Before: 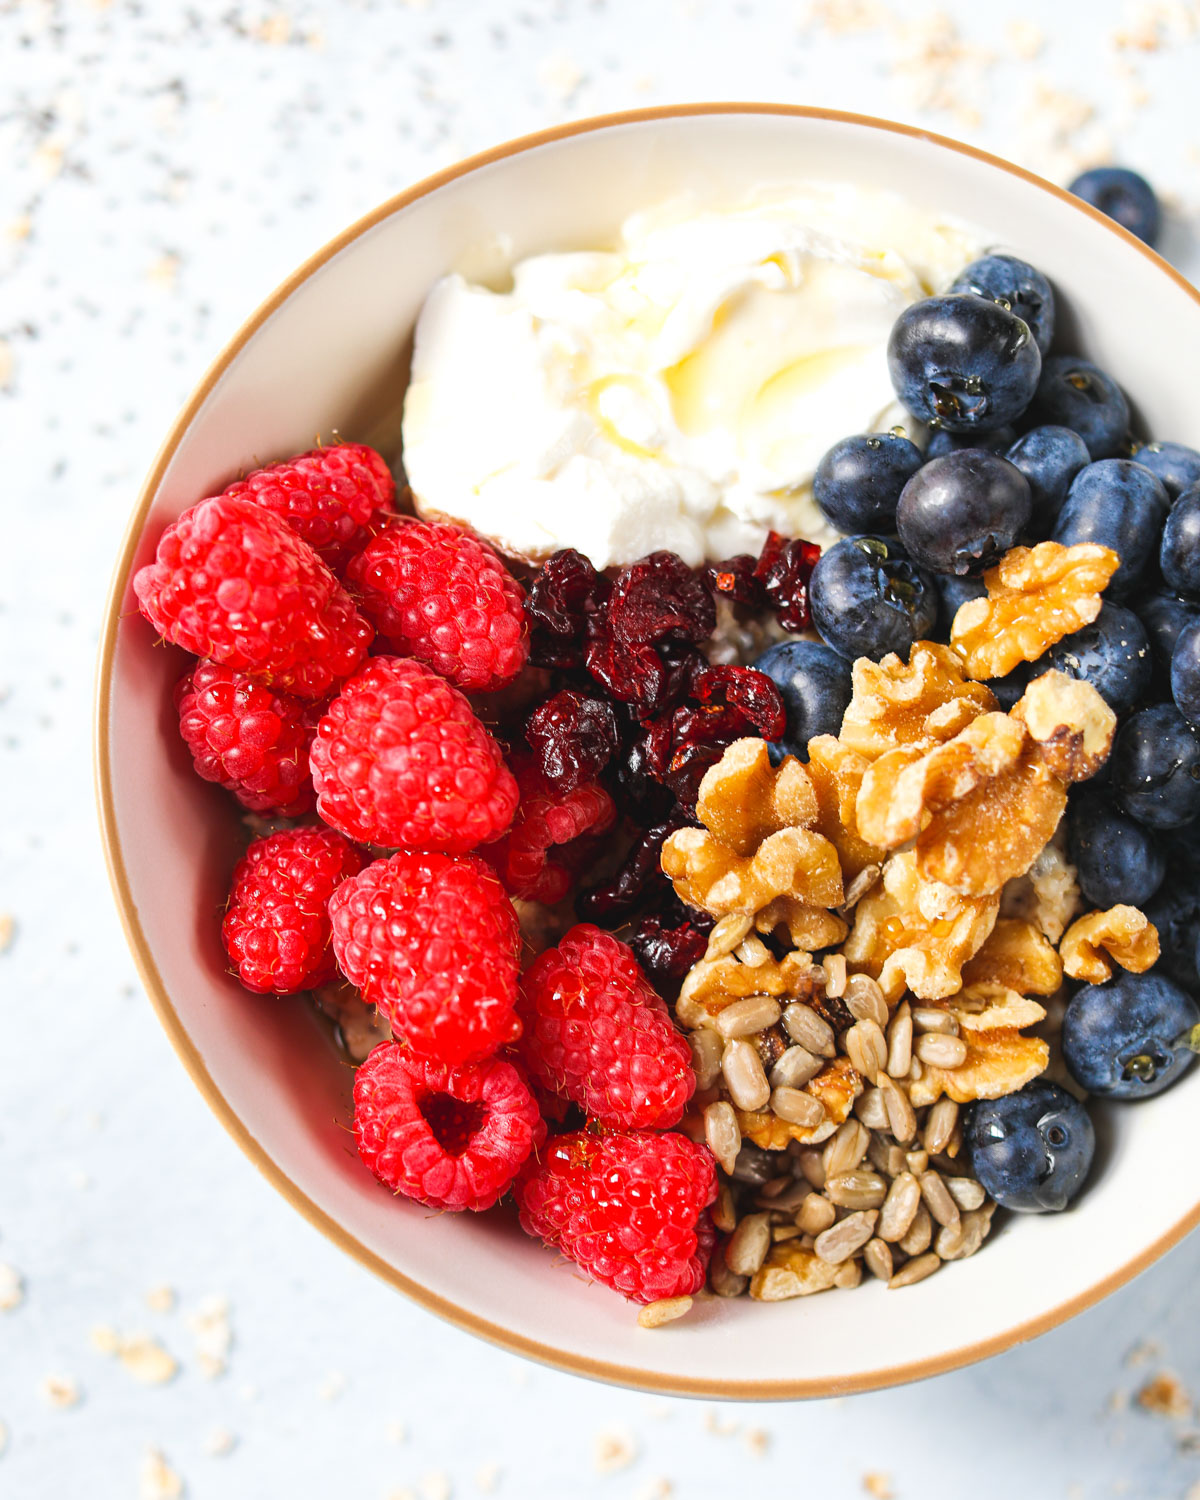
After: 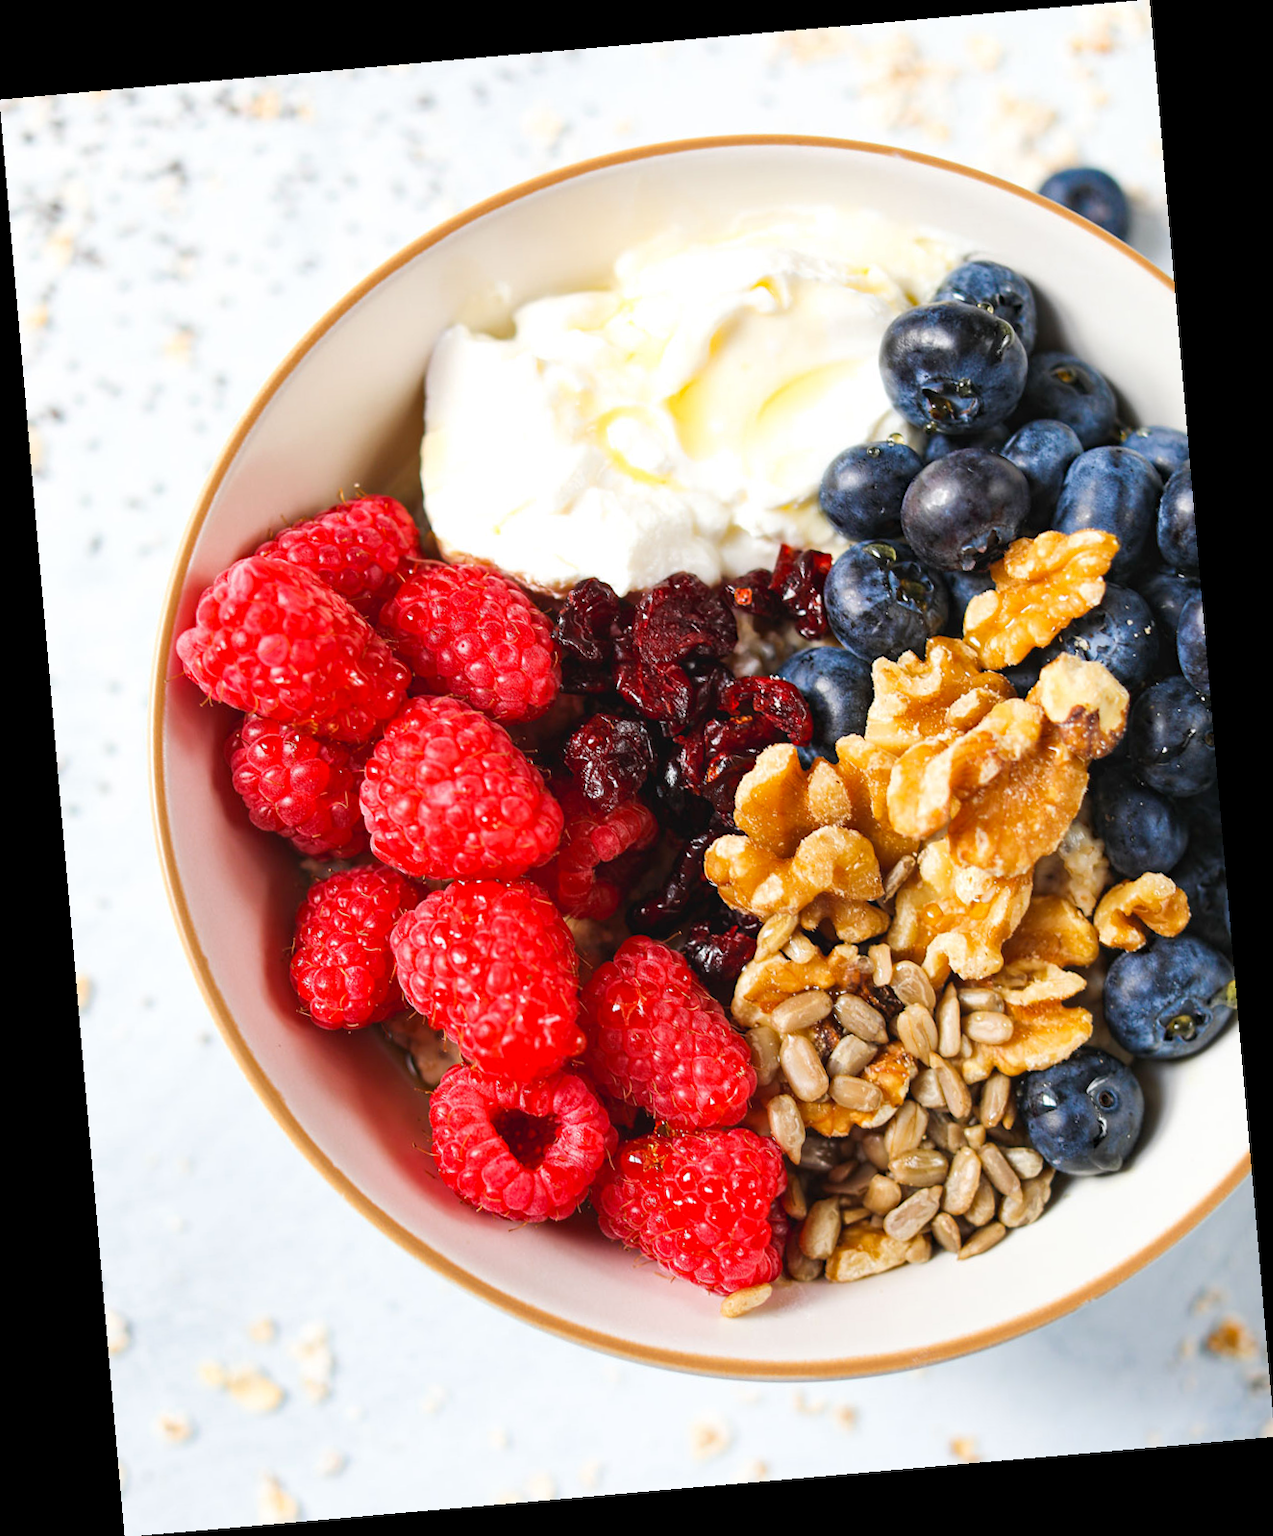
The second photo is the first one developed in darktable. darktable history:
exposure: compensate exposure bias true, compensate highlight preservation false
rotate and perspective: rotation -4.98°, automatic cropping off
haze removal: compatibility mode true, adaptive false
